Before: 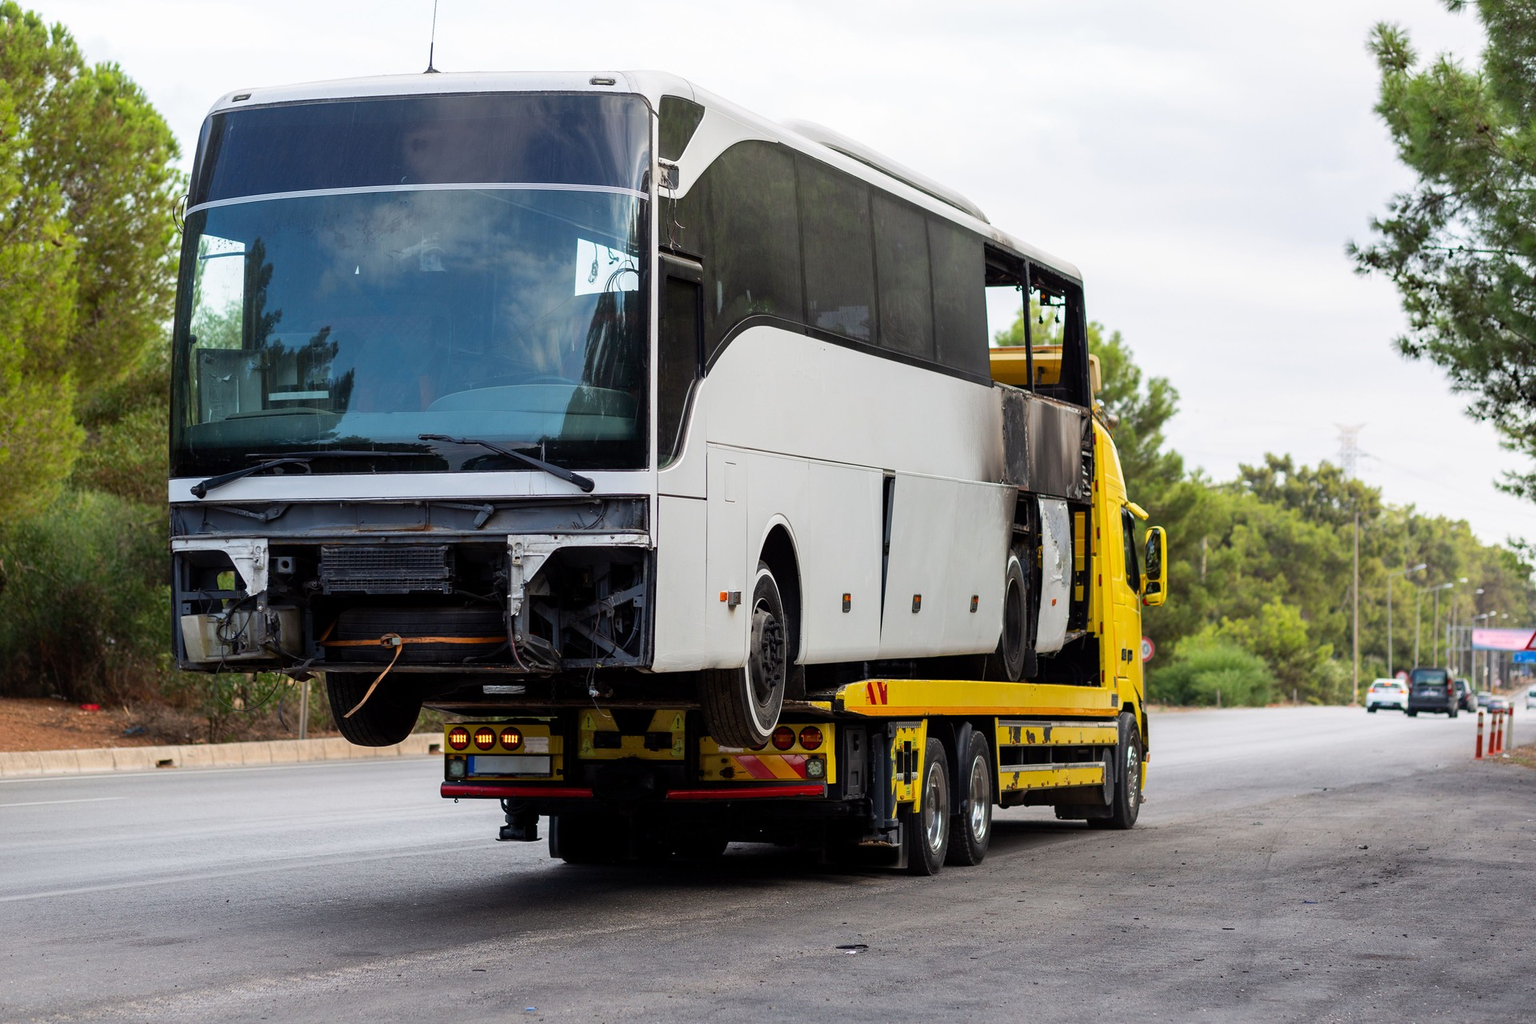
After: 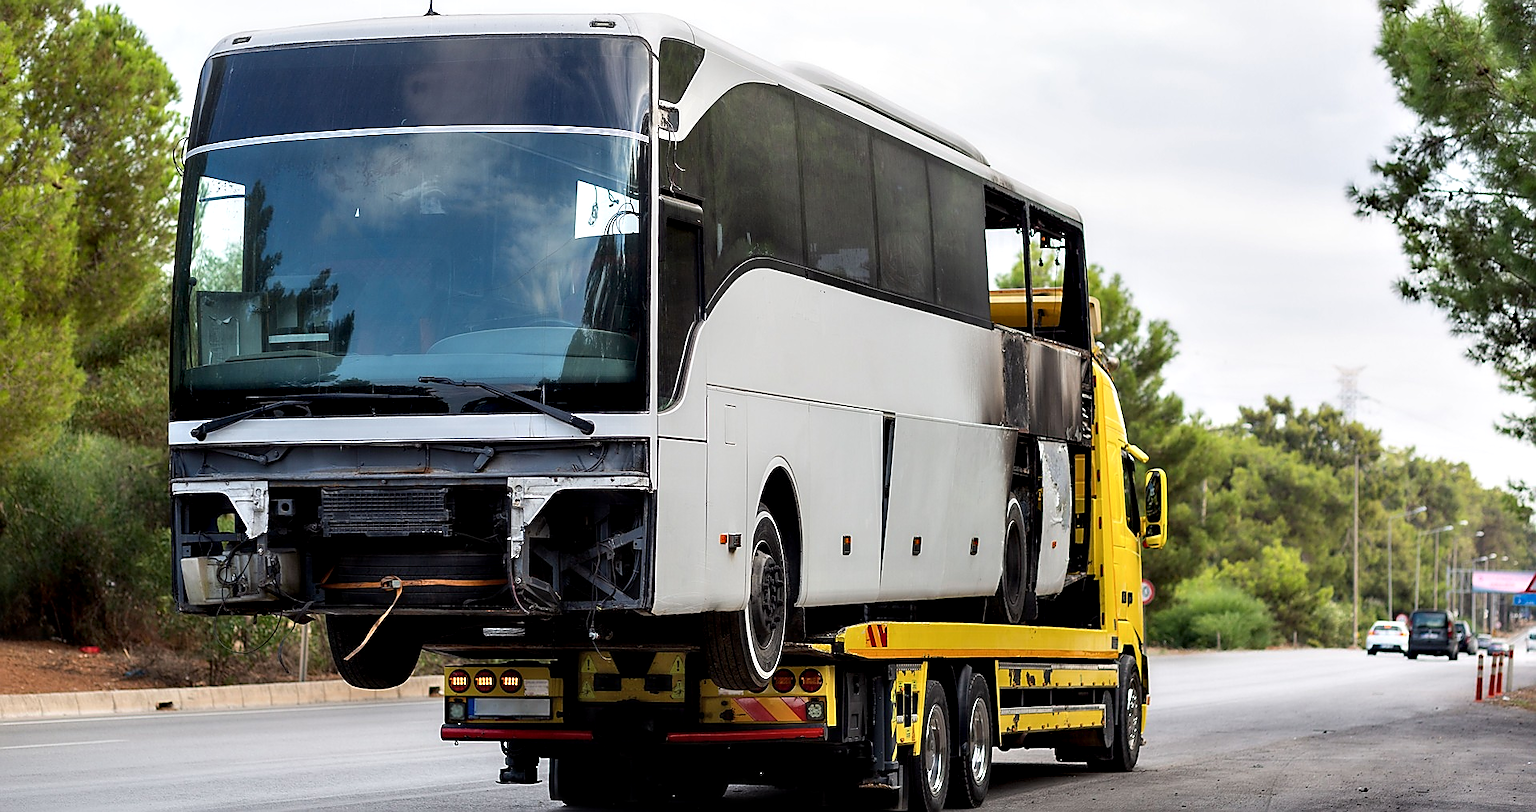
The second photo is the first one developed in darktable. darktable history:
contrast equalizer: y [[0.514, 0.573, 0.581, 0.508, 0.5, 0.5], [0.5 ×6], [0.5 ×6], [0 ×6], [0 ×6]]
sharpen: radius 1.4, amount 1.25, threshold 0.7
crop and rotate: top 5.667%, bottom 14.937%
